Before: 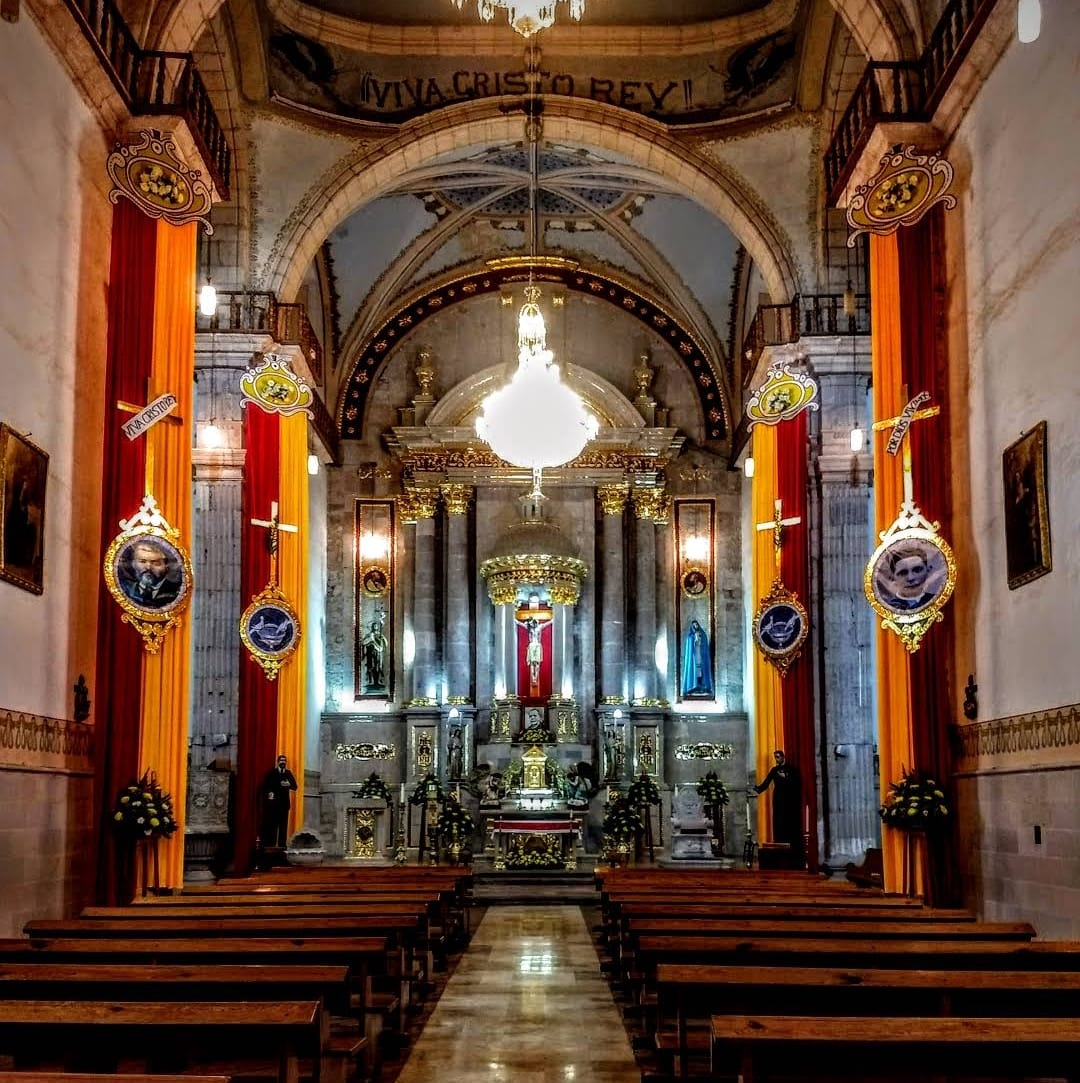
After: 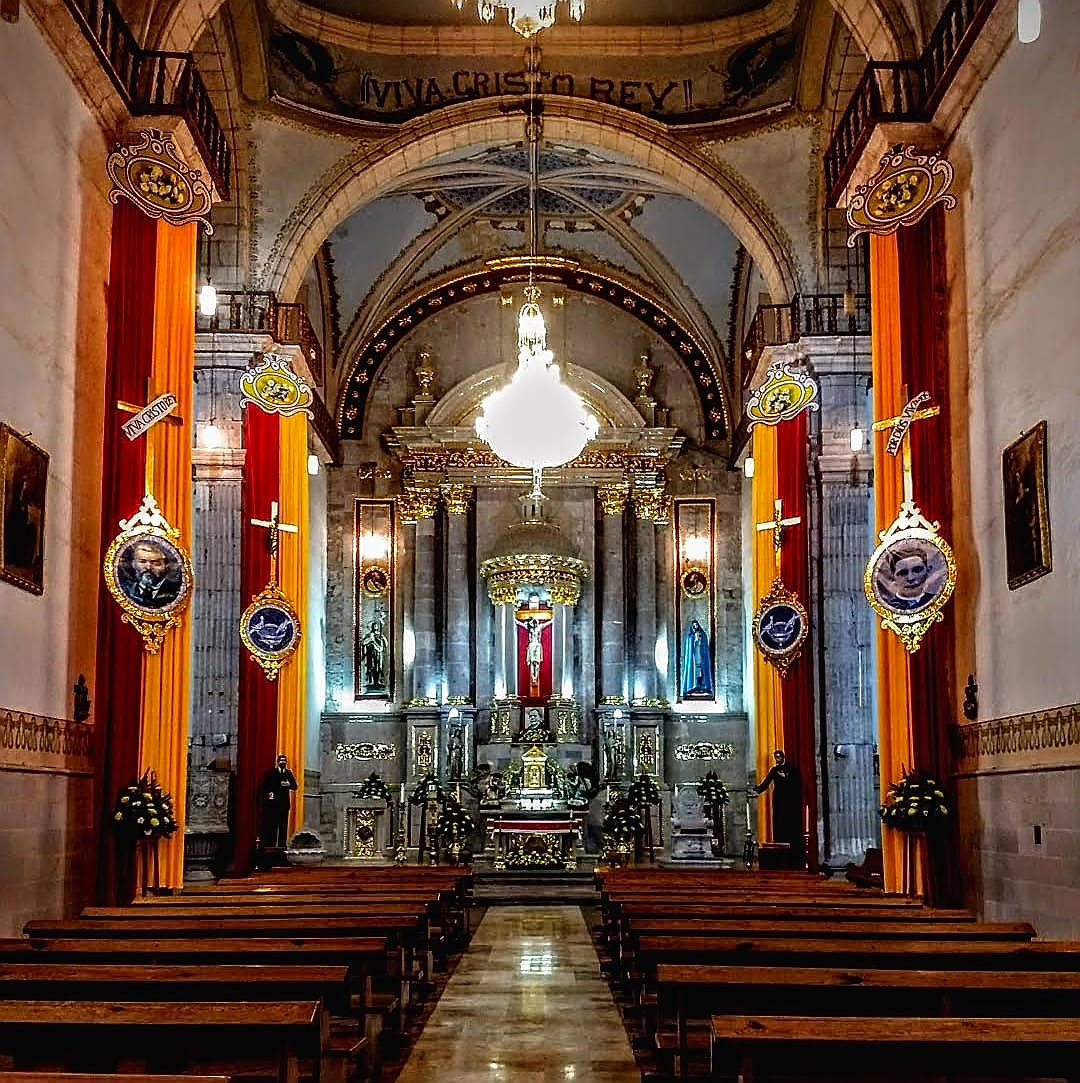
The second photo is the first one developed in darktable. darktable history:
sharpen: radius 1.412, amount 1.262, threshold 0.761
contrast brightness saturation: contrast -0.024, brightness -0.011, saturation 0.027
